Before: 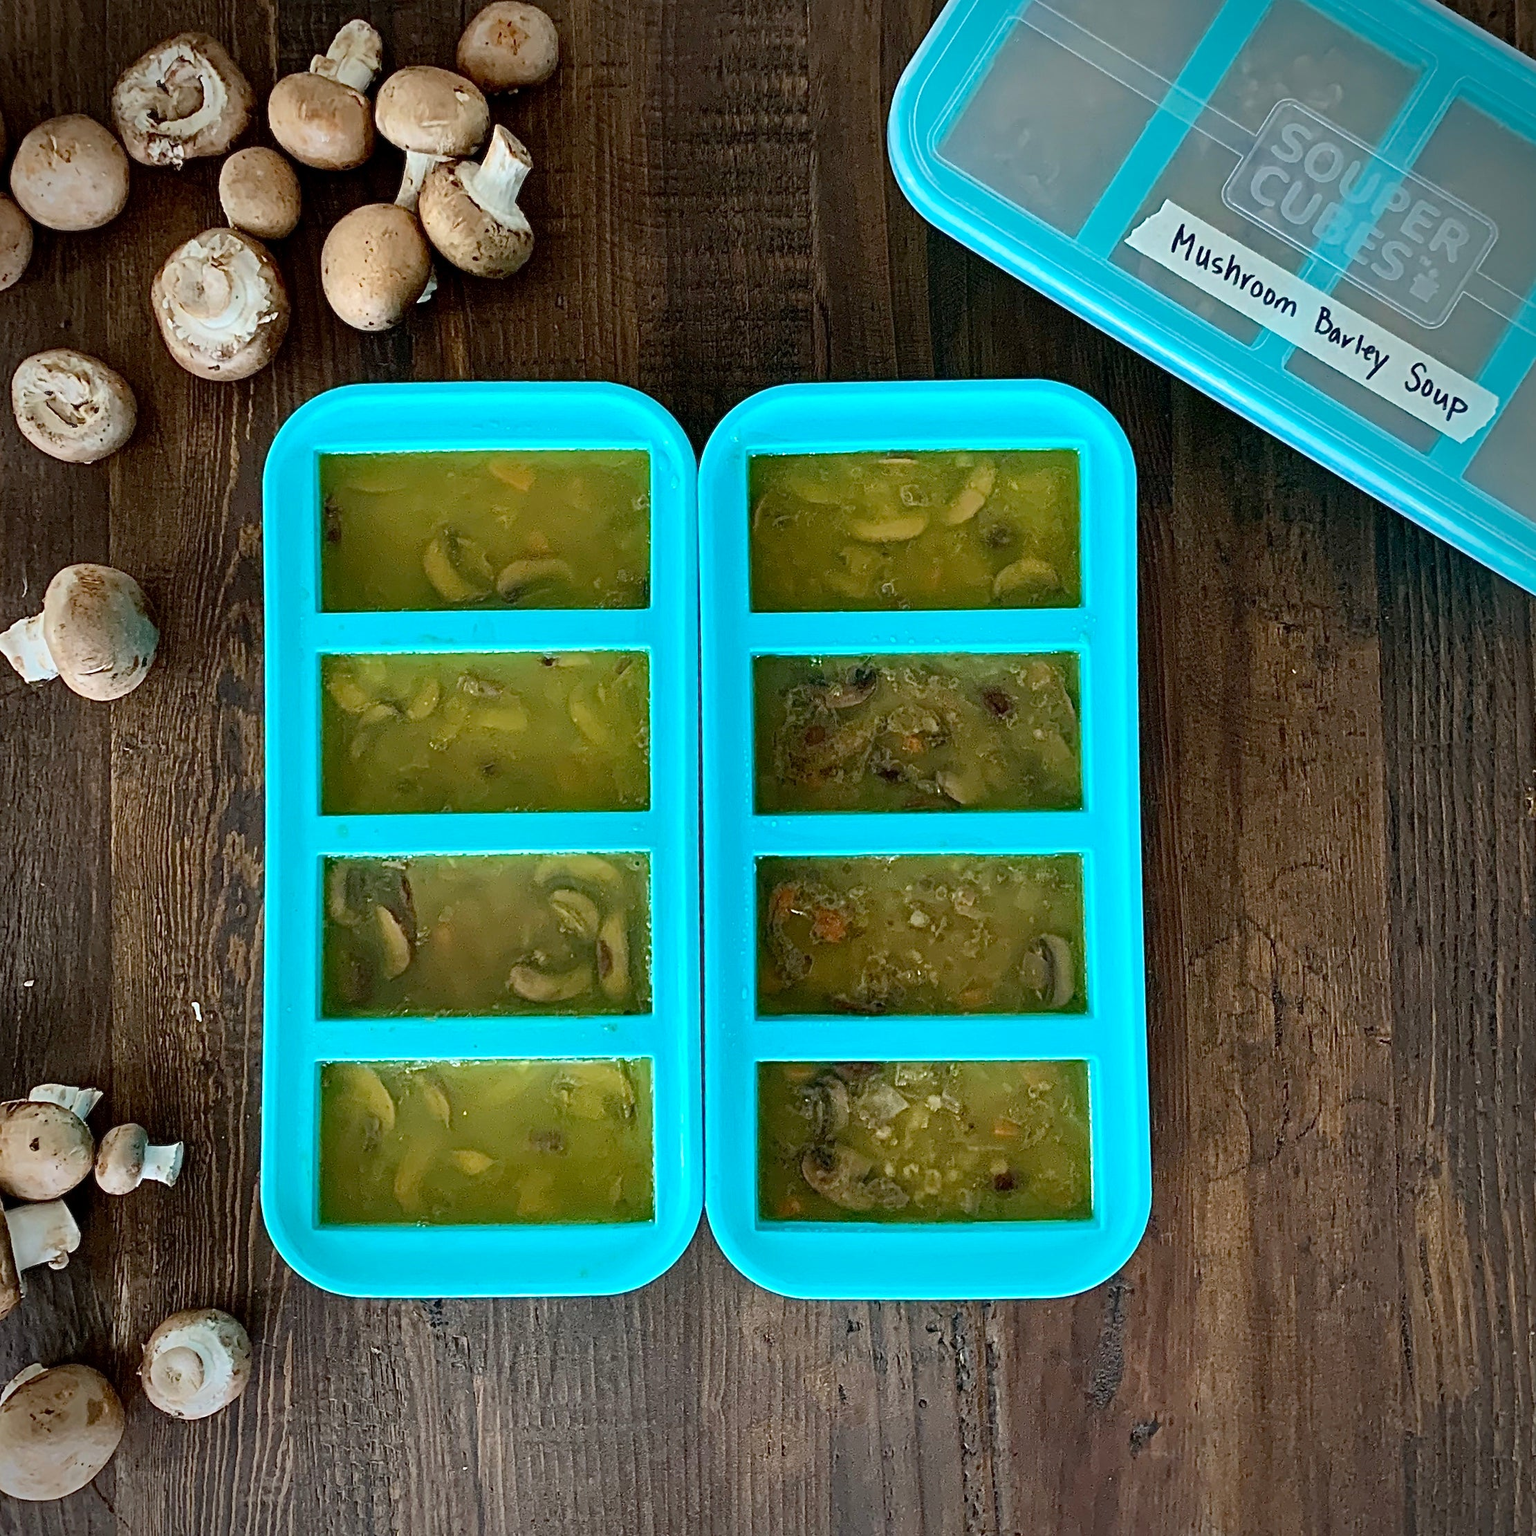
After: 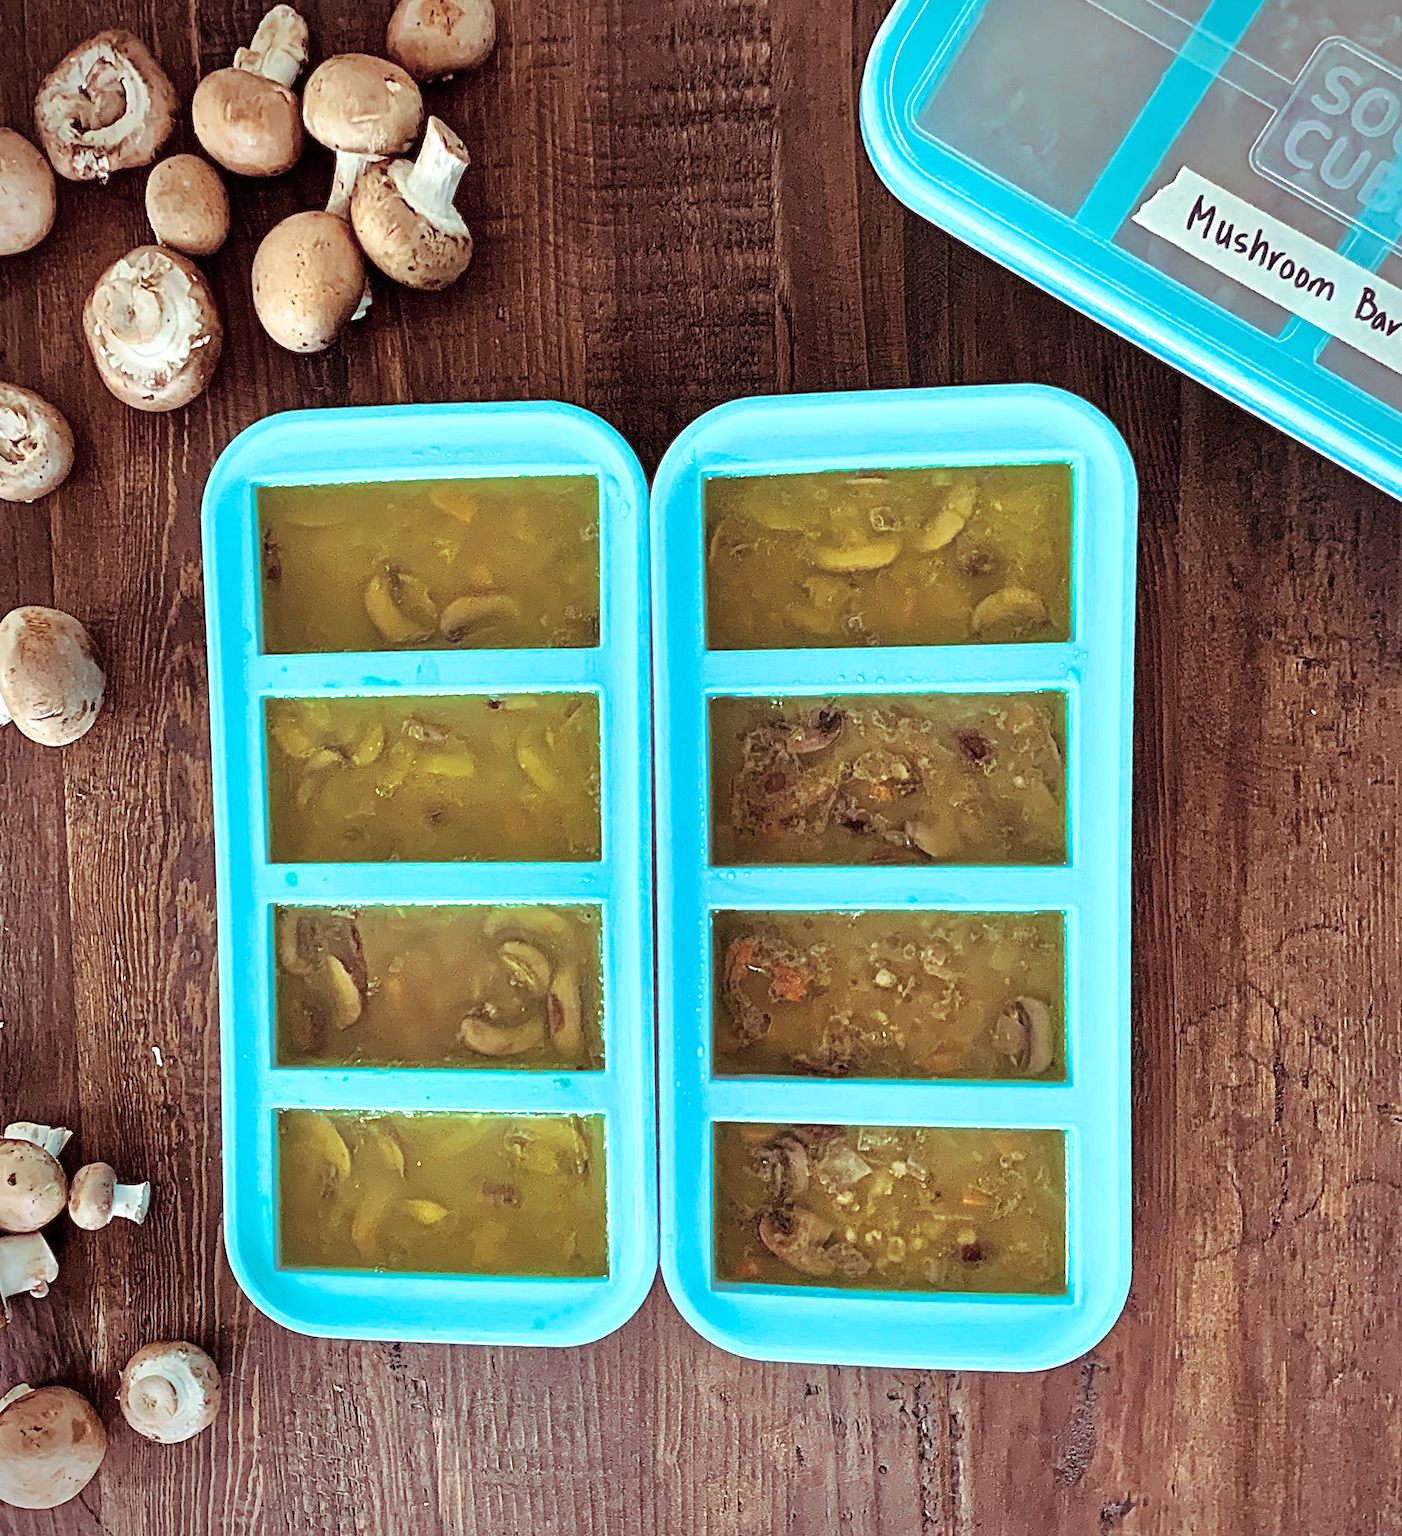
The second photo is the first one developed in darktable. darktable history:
crop: right 9.509%, bottom 0.031%
exposure: black level correction 0, exposure 1.35 EV, compensate exposure bias true, compensate highlight preservation false
split-toning: on, module defaults
rotate and perspective: rotation 0.062°, lens shift (vertical) 0.115, lens shift (horizontal) -0.133, crop left 0.047, crop right 0.94, crop top 0.061, crop bottom 0.94
tone equalizer: -8 EV -0.002 EV, -7 EV 0.005 EV, -6 EV -0.008 EV, -5 EV 0.007 EV, -4 EV -0.042 EV, -3 EV -0.233 EV, -2 EV -0.662 EV, -1 EV -0.983 EV, +0 EV -0.969 EV, smoothing diameter 2%, edges refinement/feathering 20, mask exposure compensation -1.57 EV, filter diffusion 5
